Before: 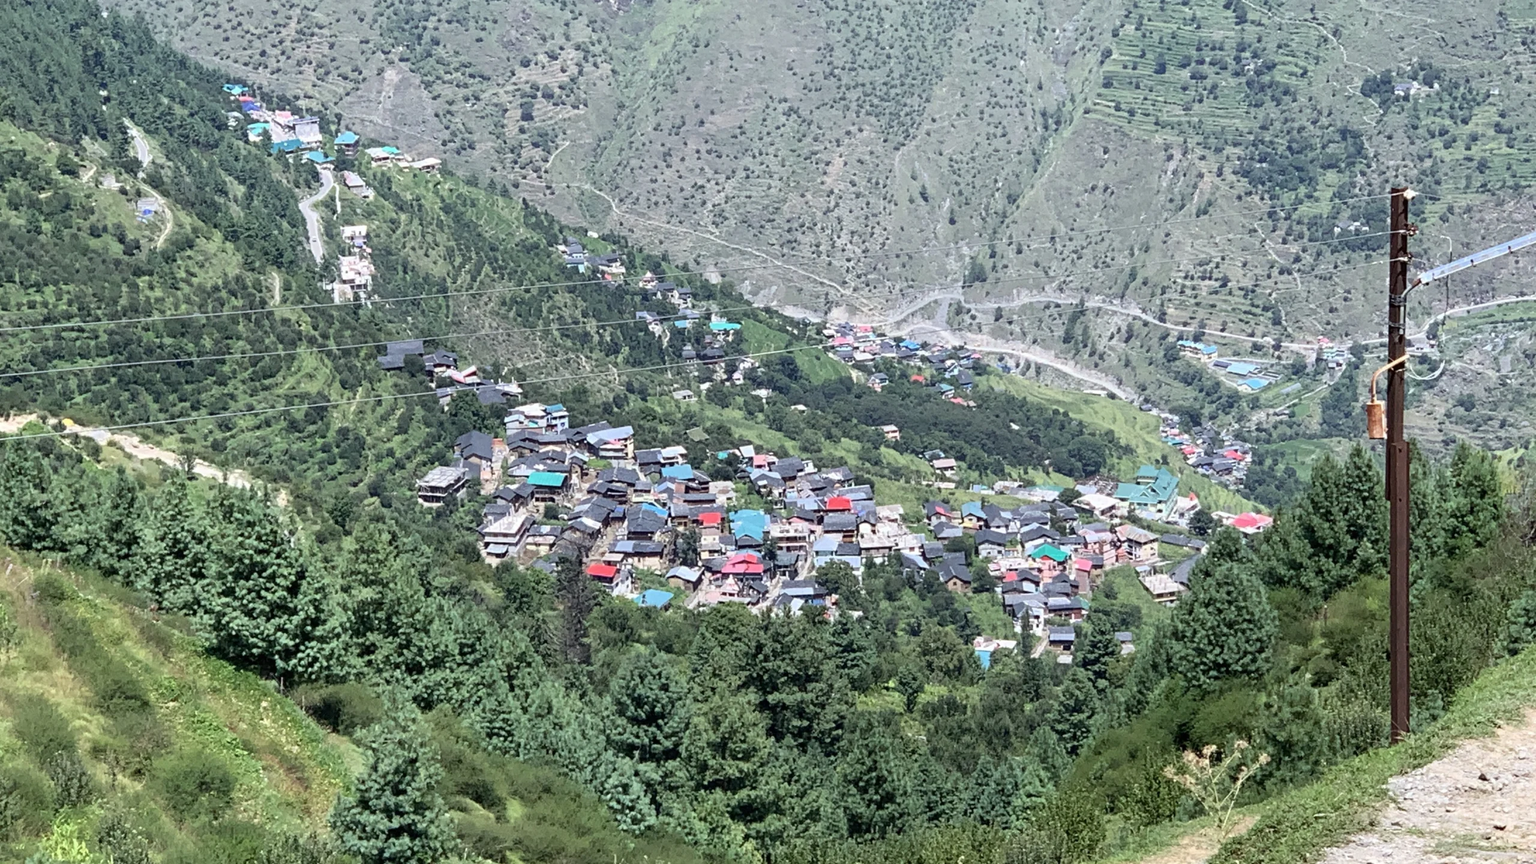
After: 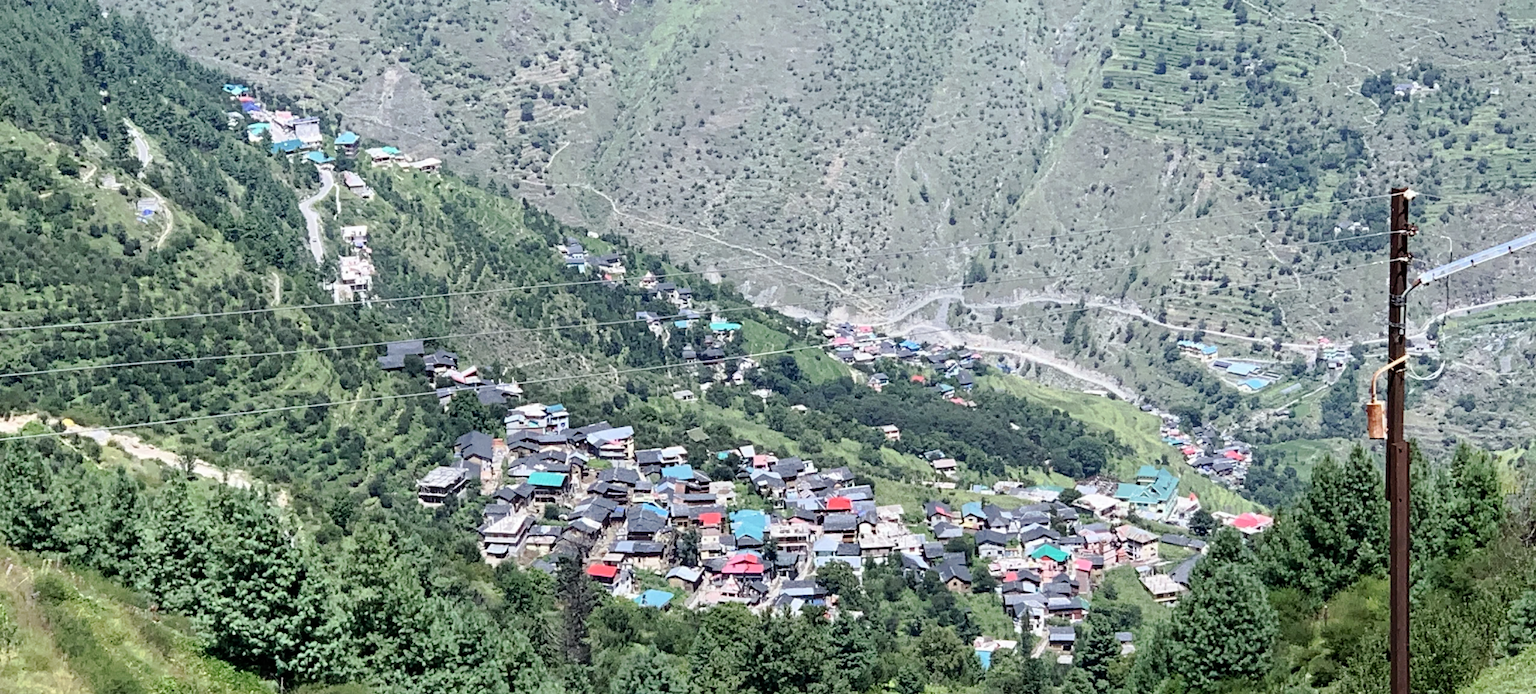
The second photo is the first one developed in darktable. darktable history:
crop: bottom 19.577%
tone curve: curves: ch0 [(0.003, 0) (0.066, 0.023) (0.149, 0.094) (0.264, 0.238) (0.395, 0.401) (0.517, 0.553) (0.716, 0.743) (0.813, 0.846) (1, 1)]; ch1 [(0, 0) (0.164, 0.115) (0.337, 0.332) (0.39, 0.398) (0.464, 0.461) (0.501, 0.5) (0.521, 0.529) (0.571, 0.588) (0.652, 0.681) (0.733, 0.749) (0.811, 0.796) (1, 1)]; ch2 [(0, 0) (0.337, 0.382) (0.464, 0.476) (0.501, 0.502) (0.527, 0.54) (0.556, 0.567) (0.6, 0.59) (0.687, 0.675) (1, 1)], preserve colors none
